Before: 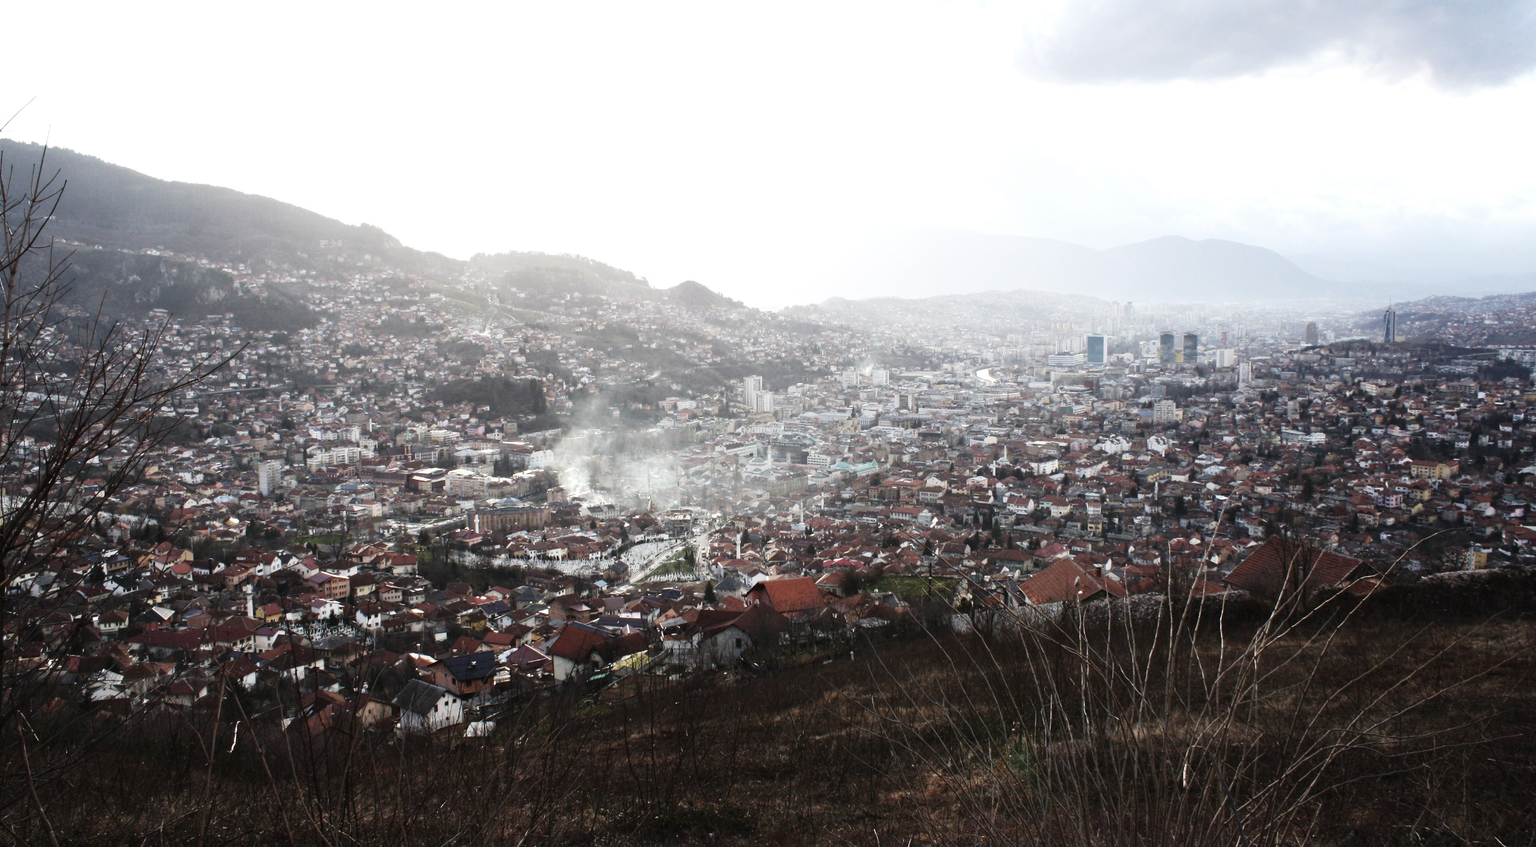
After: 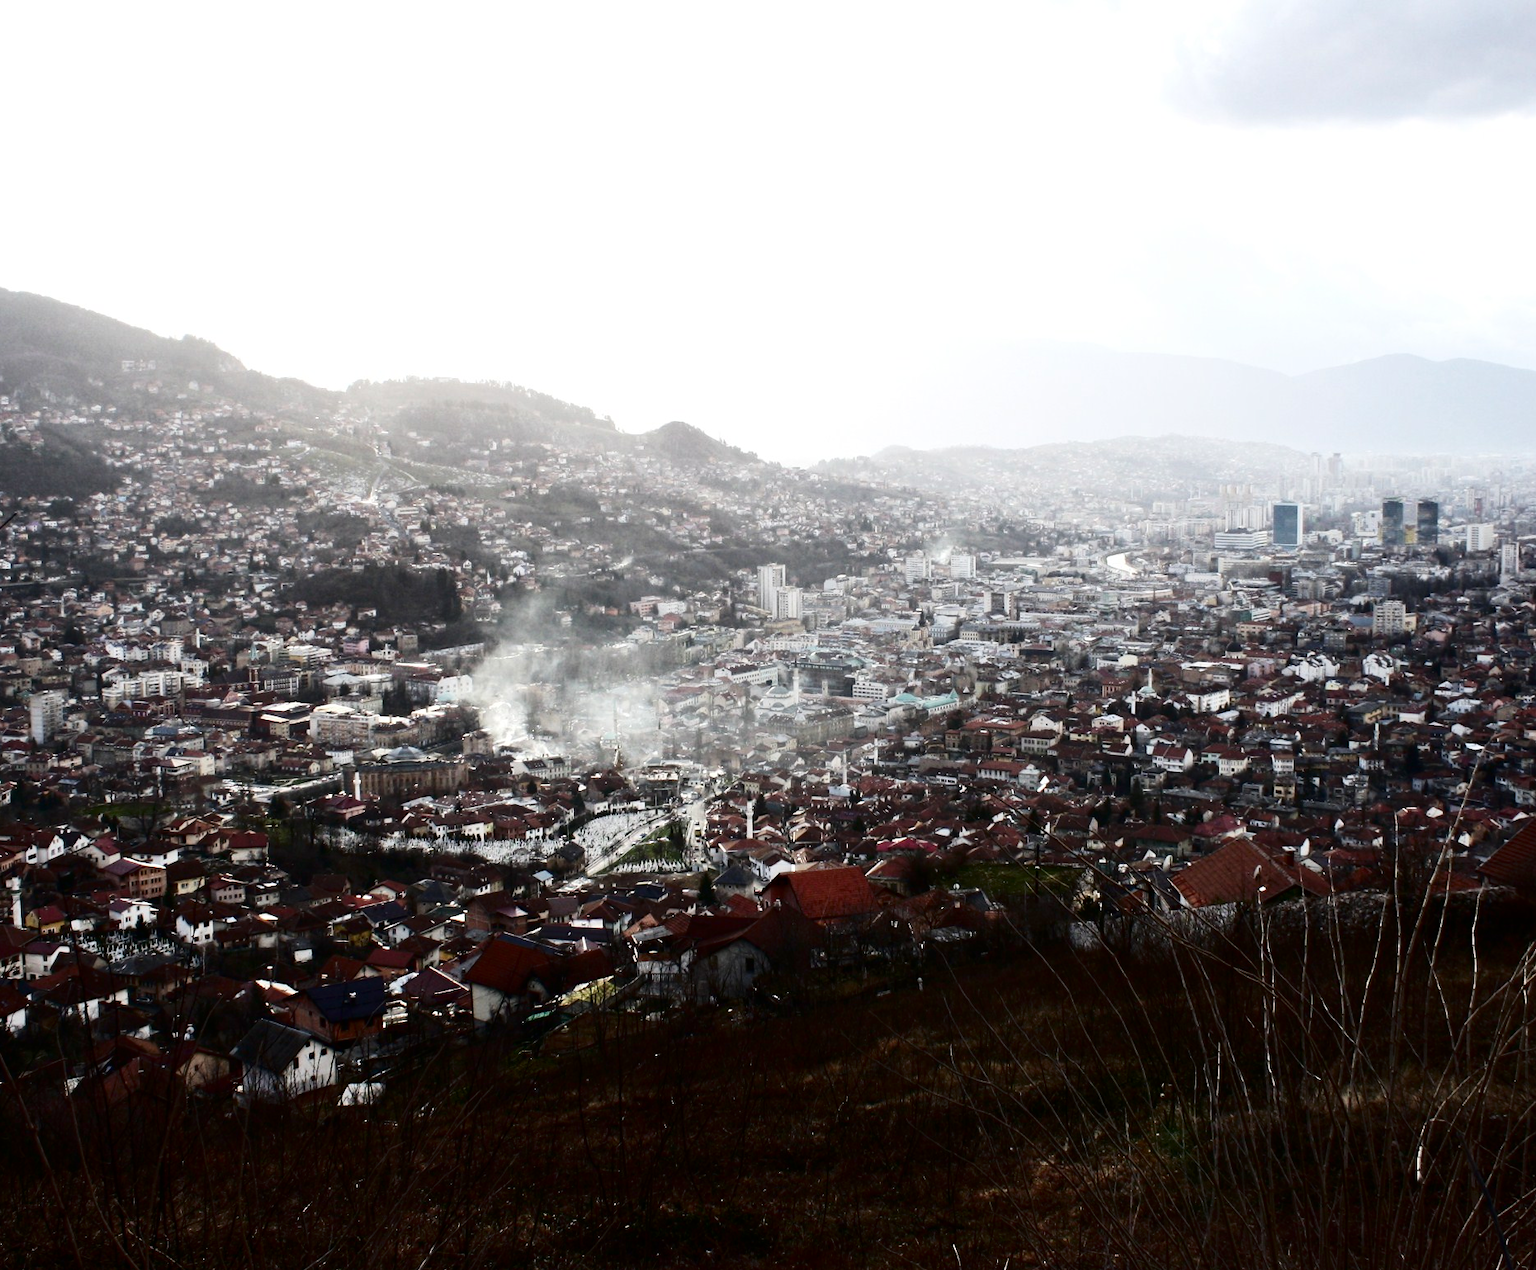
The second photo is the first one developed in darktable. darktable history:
crop and rotate: left 15.546%, right 17.787%
contrast brightness saturation: contrast 0.19, brightness -0.24, saturation 0.11
